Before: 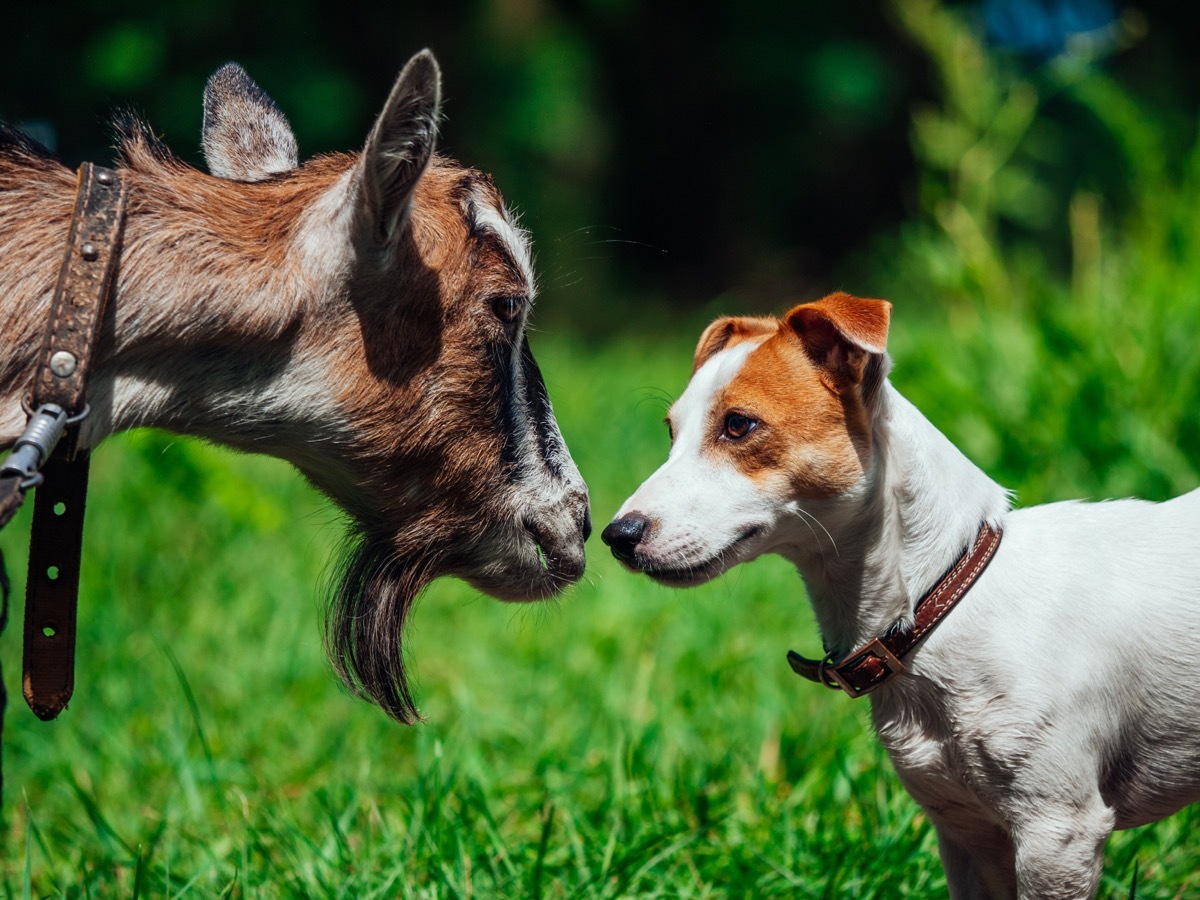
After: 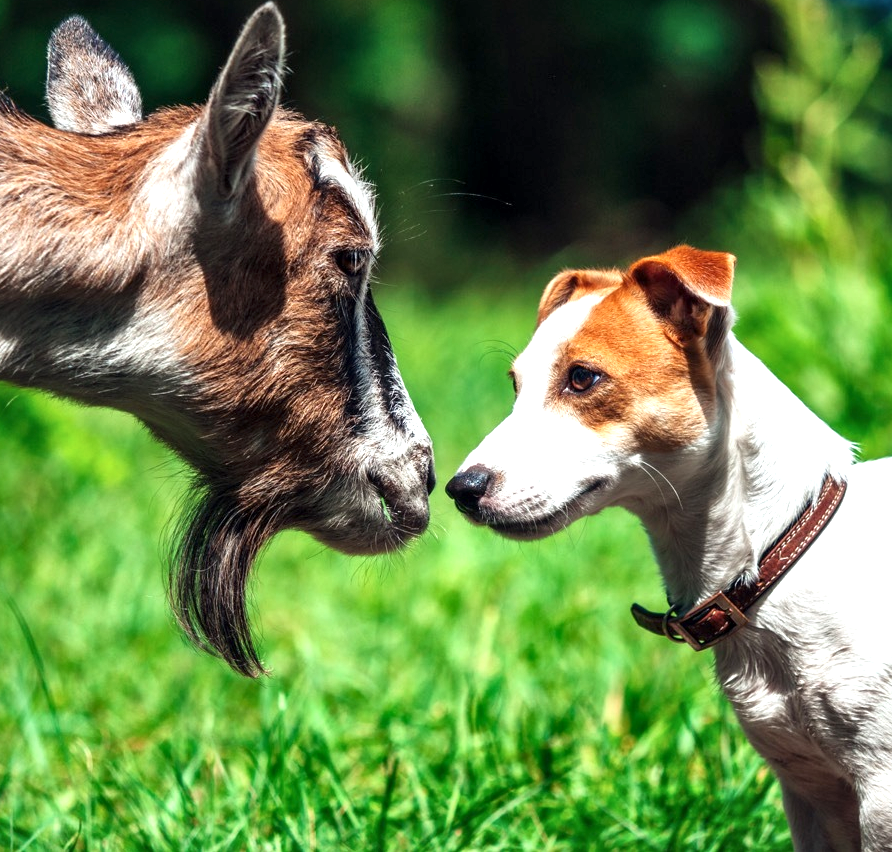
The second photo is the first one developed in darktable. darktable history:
exposure: black level correction 0, exposure 0.897 EV, compensate highlight preservation false
crop and rotate: left 13.015%, top 5.259%, right 12.599%
contrast brightness saturation: saturation -0.055
local contrast: mode bilateral grid, contrast 19, coarseness 50, detail 138%, midtone range 0.2
